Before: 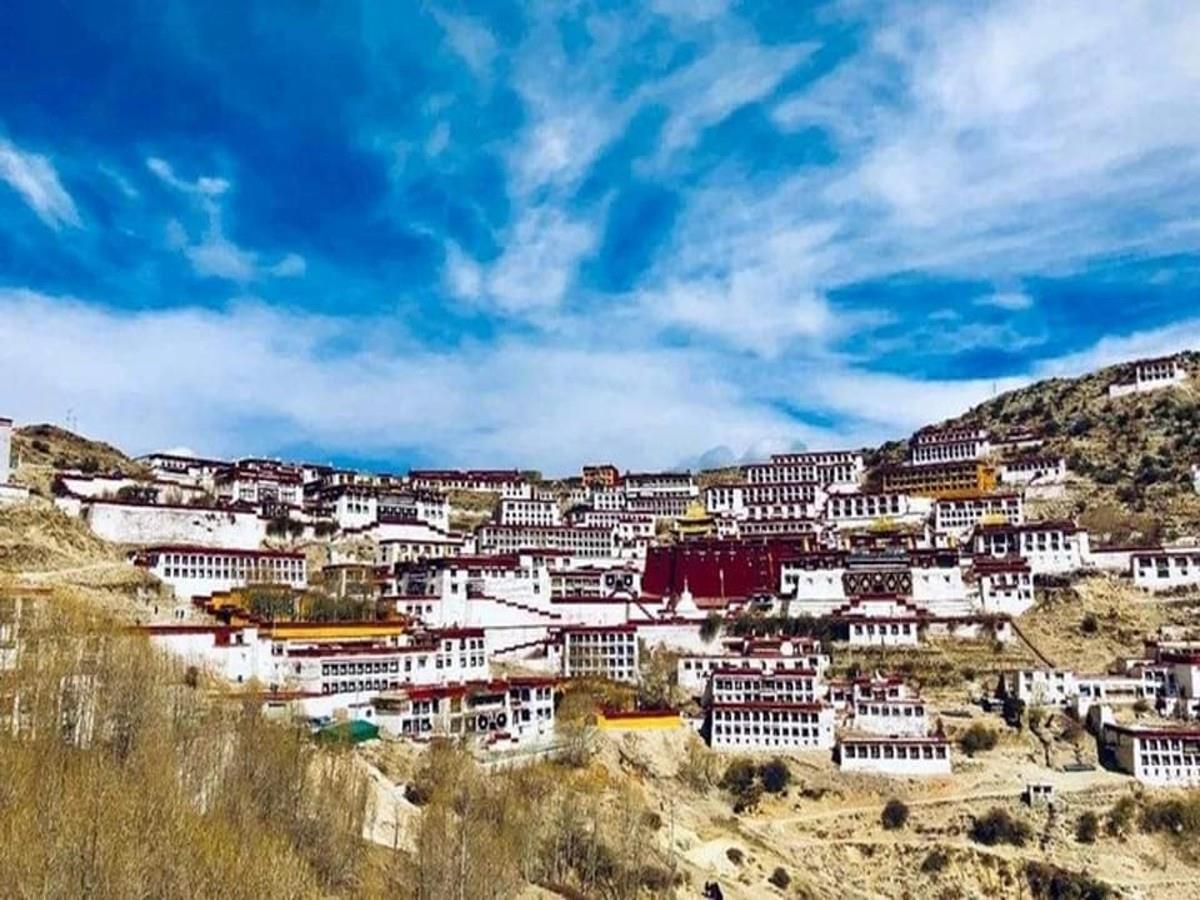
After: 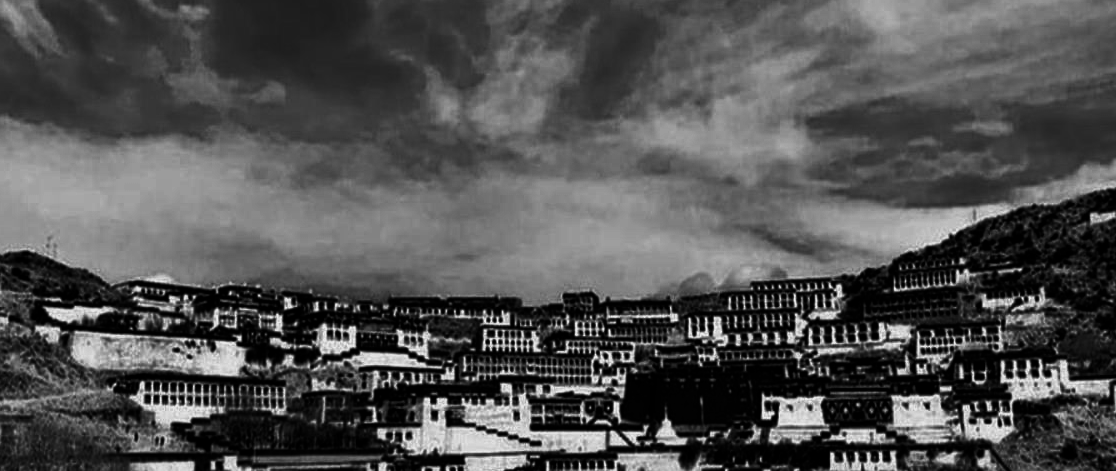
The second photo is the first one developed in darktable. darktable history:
color calibration: output gray [0.22, 0.42, 0.37, 0], gray › normalize channels true, illuminant same as pipeline (D50), adaptation XYZ, x 0.346, y 0.359, gamut compression 0
tone equalizer: on, module defaults
contrast brightness saturation: contrast 0.02, brightness -1, saturation -1
crop: left 1.744%, top 19.225%, right 5.069%, bottom 28.357%
